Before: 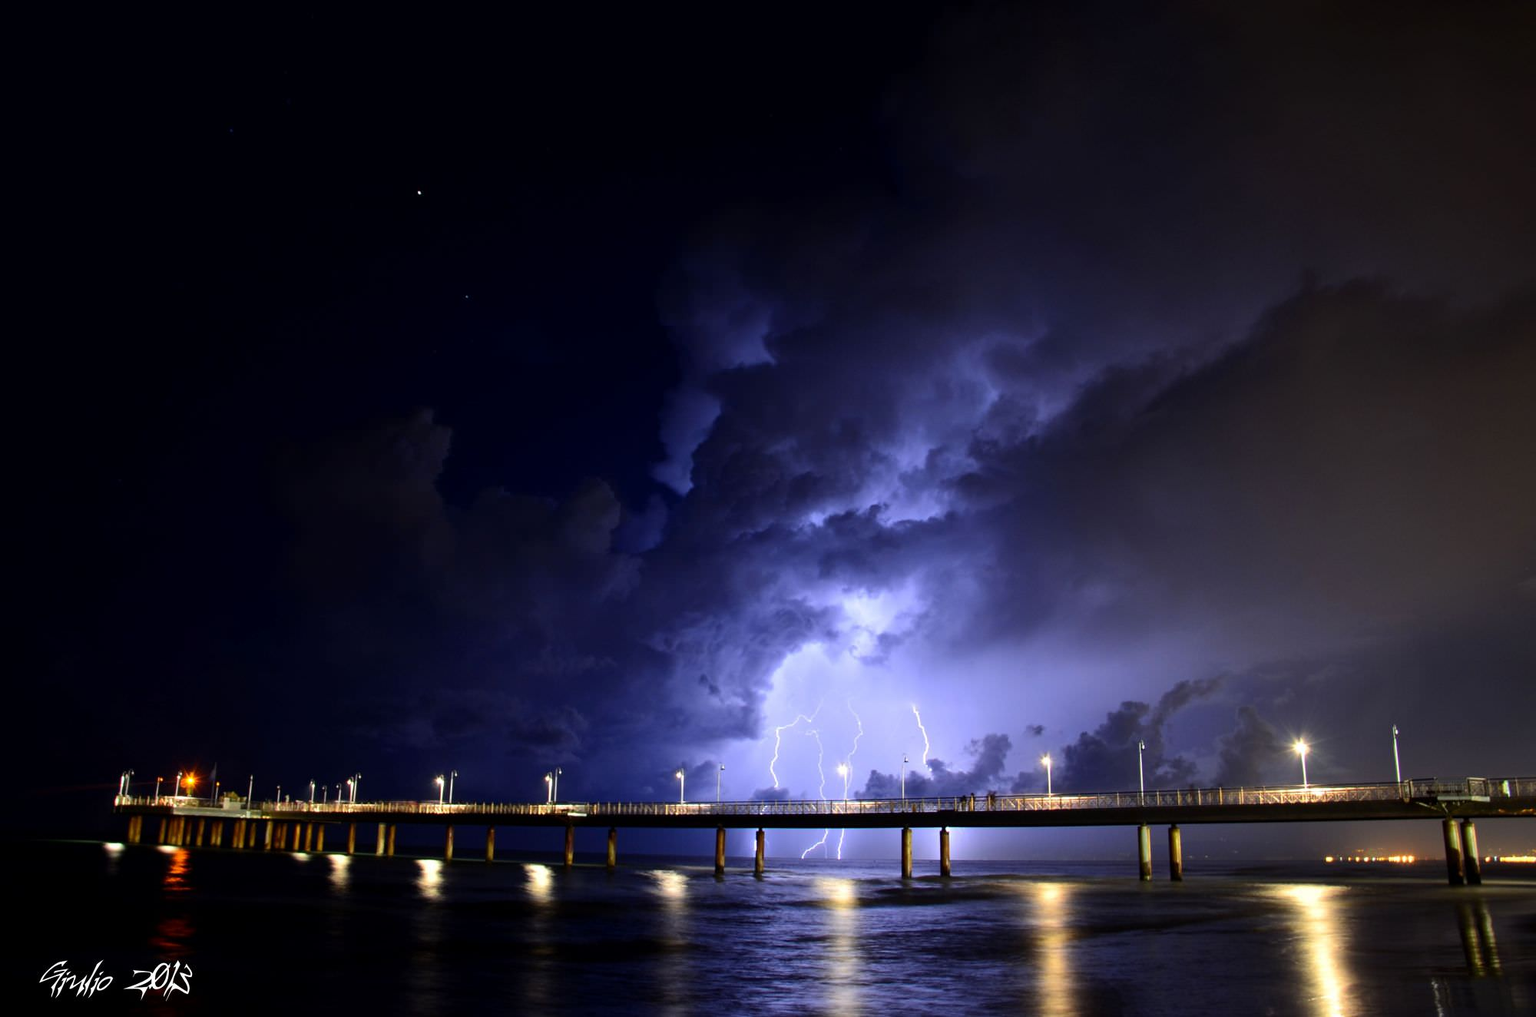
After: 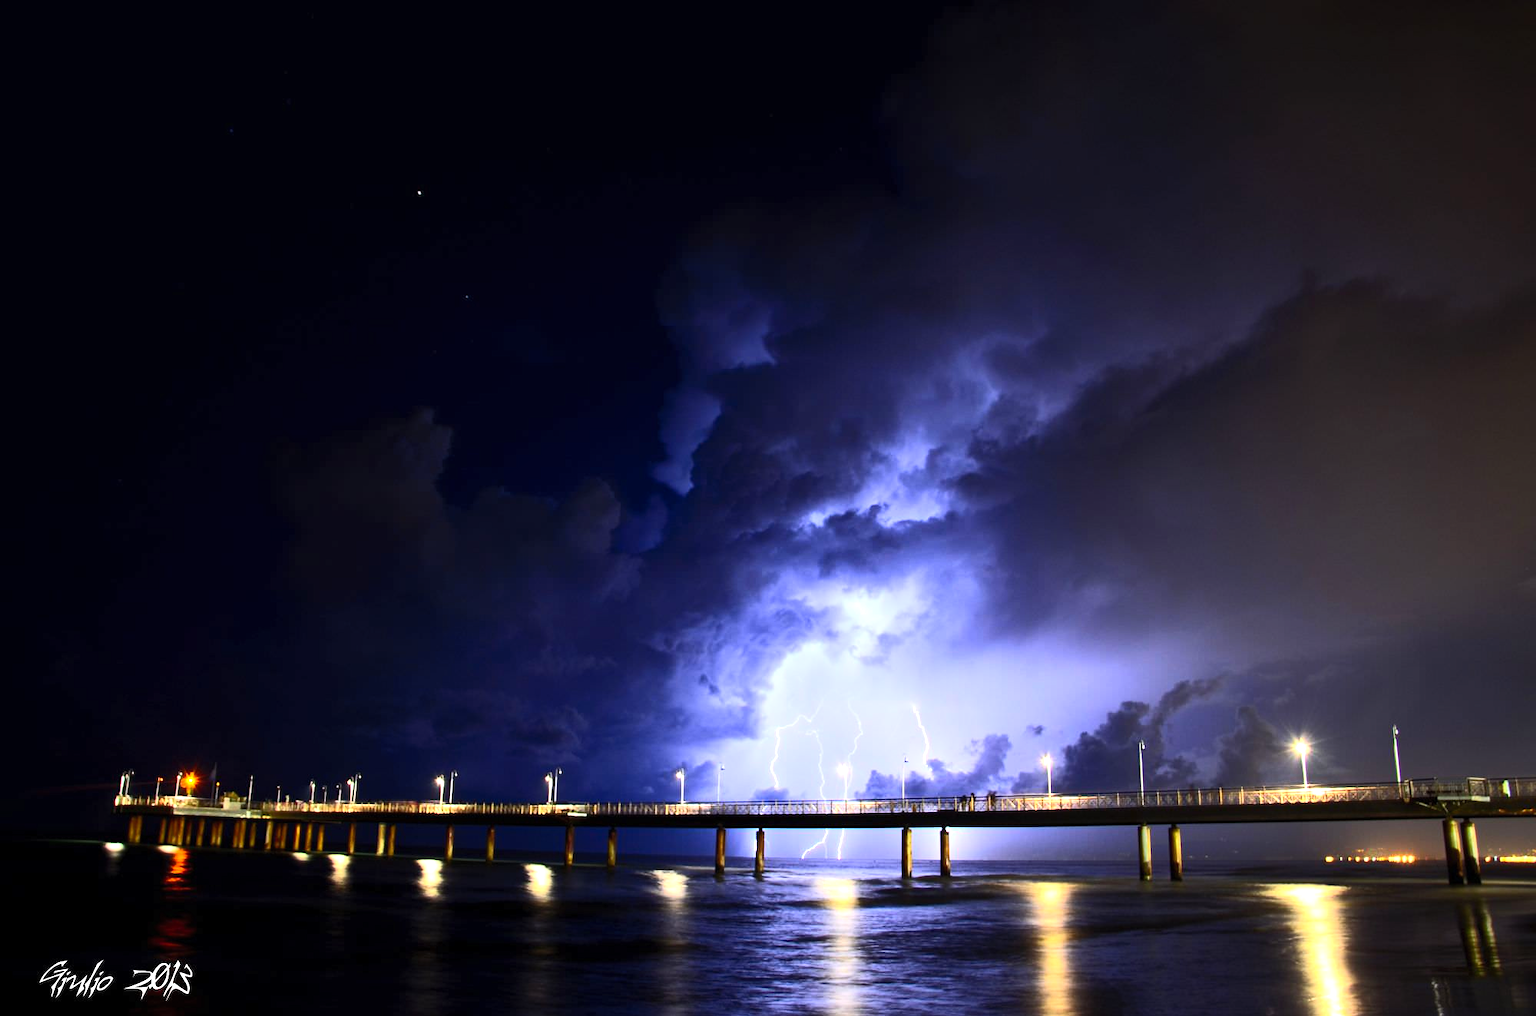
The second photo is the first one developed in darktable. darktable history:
contrast brightness saturation: contrast 0.203, brightness 0.161, saturation 0.224
tone equalizer: -8 EV 0.001 EV, -7 EV -0.003 EV, -6 EV 0.003 EV, -5 EV -0.061 EV, -4 EV -0.096 EV, -3 EV -0.182 EV, -2 EV 0.254 EV, -1 EV 0.725 EV, +0 EV 0.504 EV
